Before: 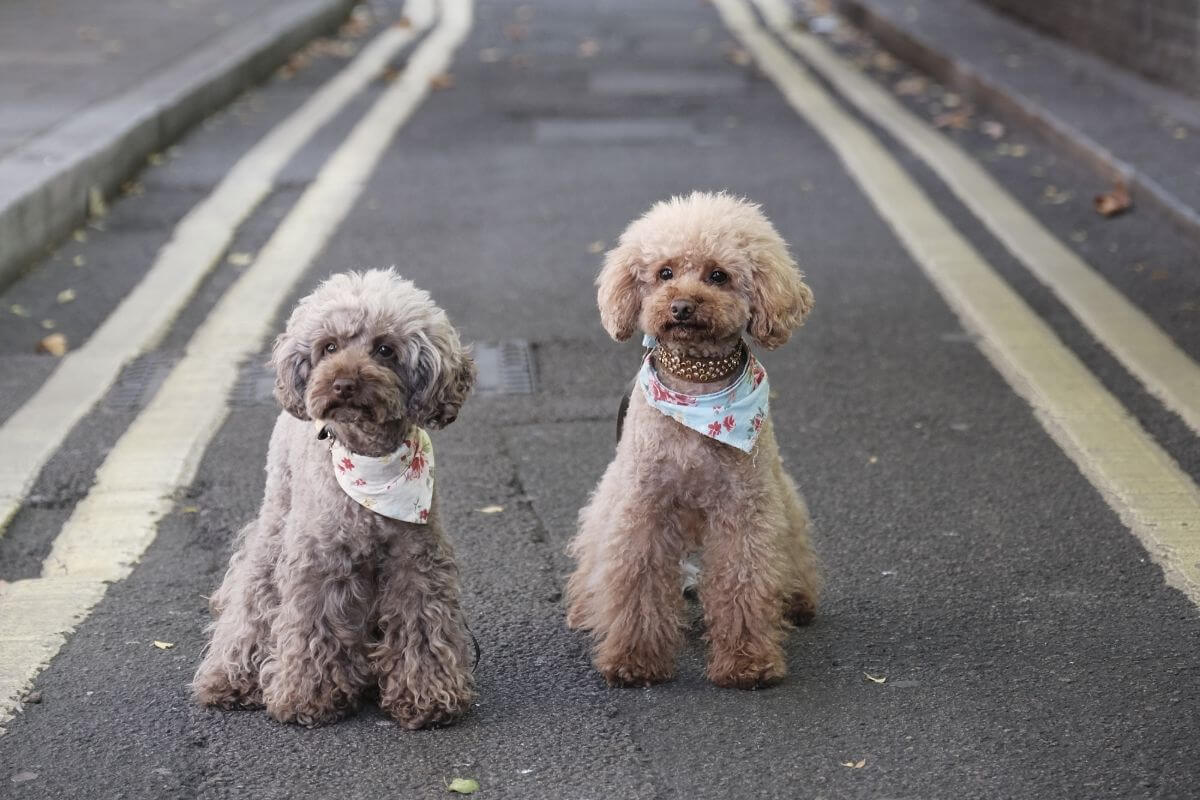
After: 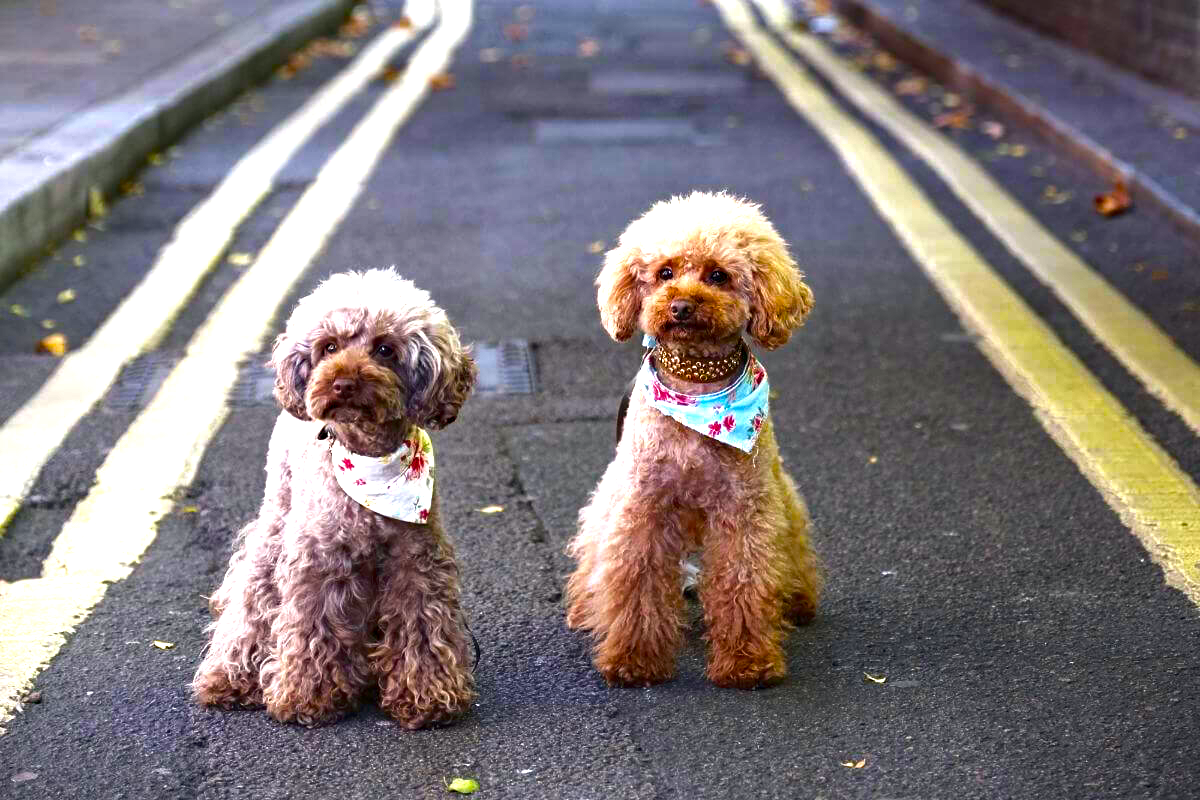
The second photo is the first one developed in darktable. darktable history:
contrast brightness saturation: brightness -0.2, saturation 0.08
color balance rgb: linear chroma grading › global chroma 25%, perceptual saturation grading › global saturation 40%, perceptual brilliance grading › global brilliance 30%, global vibrance 40%
haze removal: compatibility mode true, adaptive false
